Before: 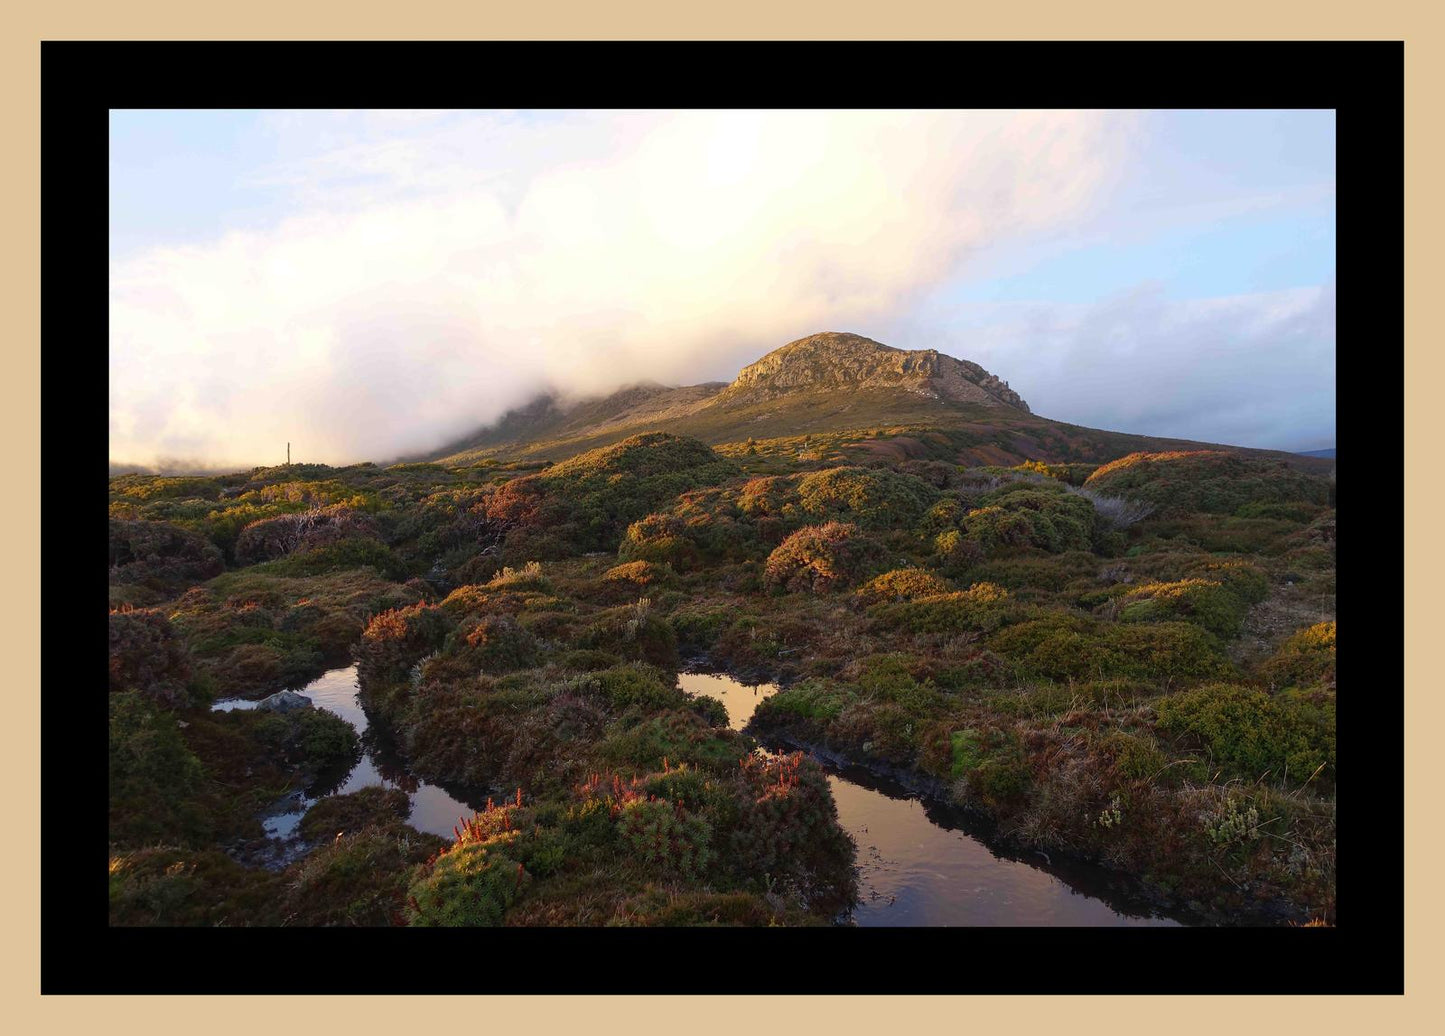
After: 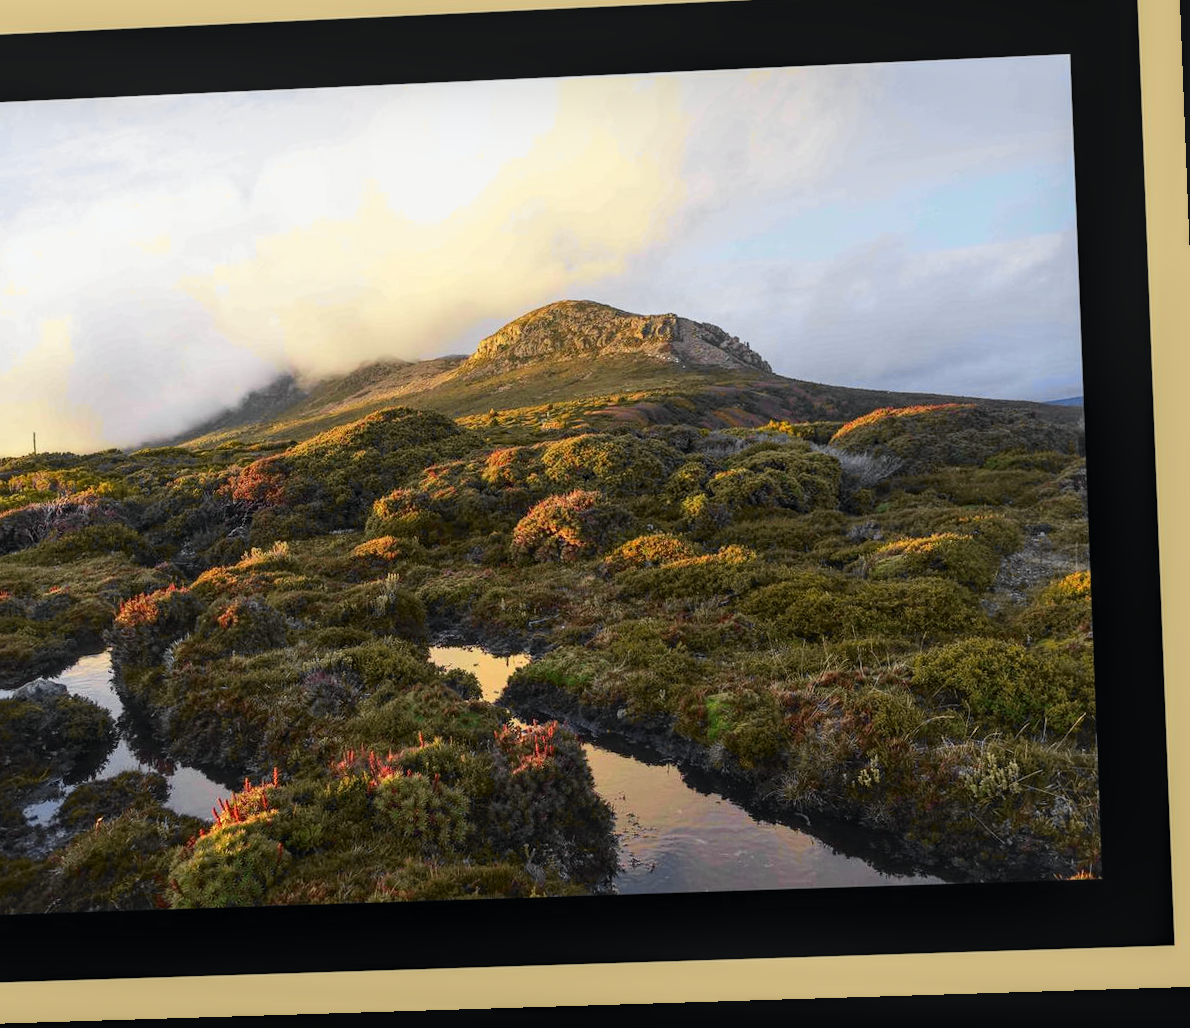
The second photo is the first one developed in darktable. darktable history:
tone curve: curves: ch0 [(0, 0) (0.071, 0.058) (0.266, 0.268) (0.498, 0.542) (0.766, 0.807) (1, 0.983)]; ch1 [(0, 0) (0.346, 0.307) (0.408, 0.387) (0.463, 0.465) (0.482, 0.493) (0.502, 0.499) (0.517, 0.502) (0.55, 0.548) (0.597, 0.61) (0.651, 0.698) (1, 1)]; ch2 [(0, 0) (0.346, 0.34) (0.434, 0.46) (0.485, 0.494) (0.5, 0.498) (0.517, 0.506) (0.526, 0.539) (0.583, 0.603) (0.625, 0.659) (1, 1)], color space Lab, independent channels, preserve colors none
exposure: exposure 0.2 EV, compensate highlight preservation false
local contrast: highlights 25%, detail 130%
rotate and perspective: rotation -2.22°, lens shift (horizontal) -0.022, automatic cropping off
crop and rotate: left 17.959%, top 5.771%, right 1.742%
